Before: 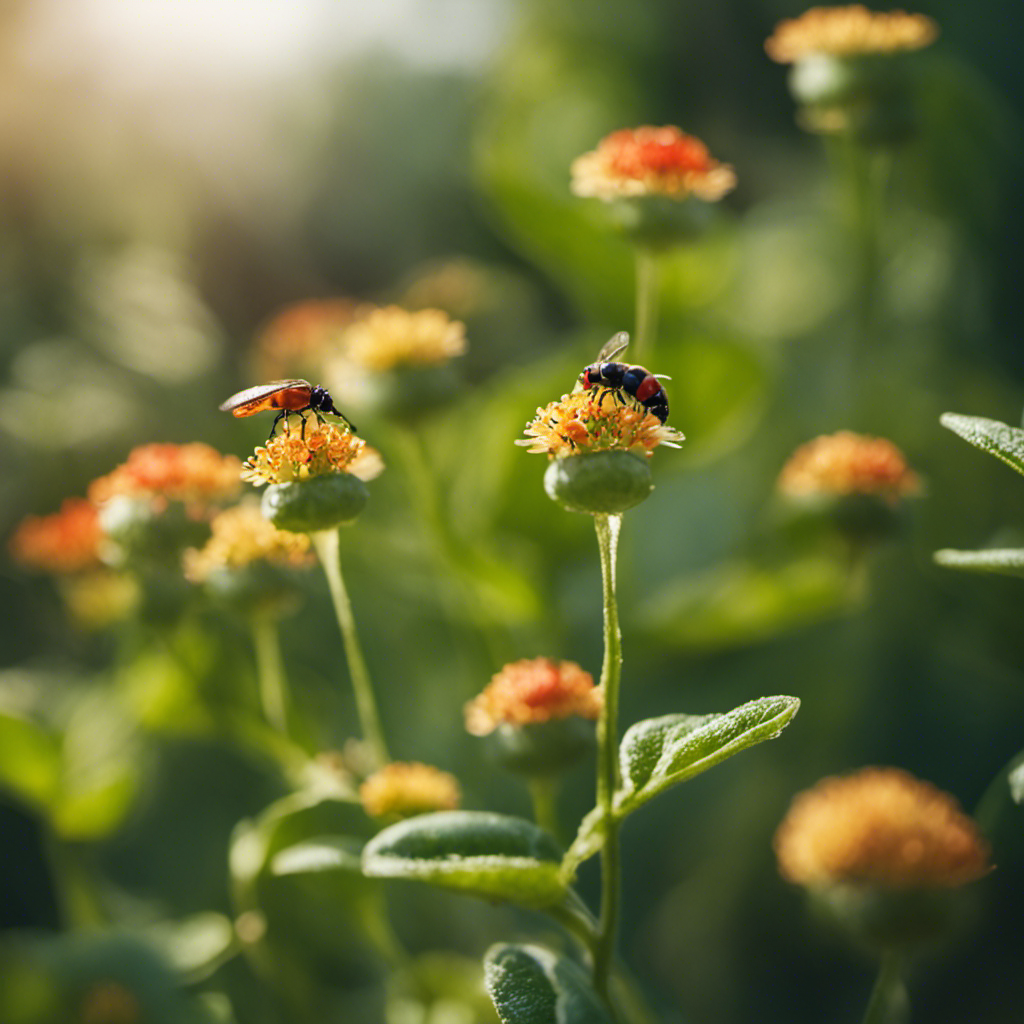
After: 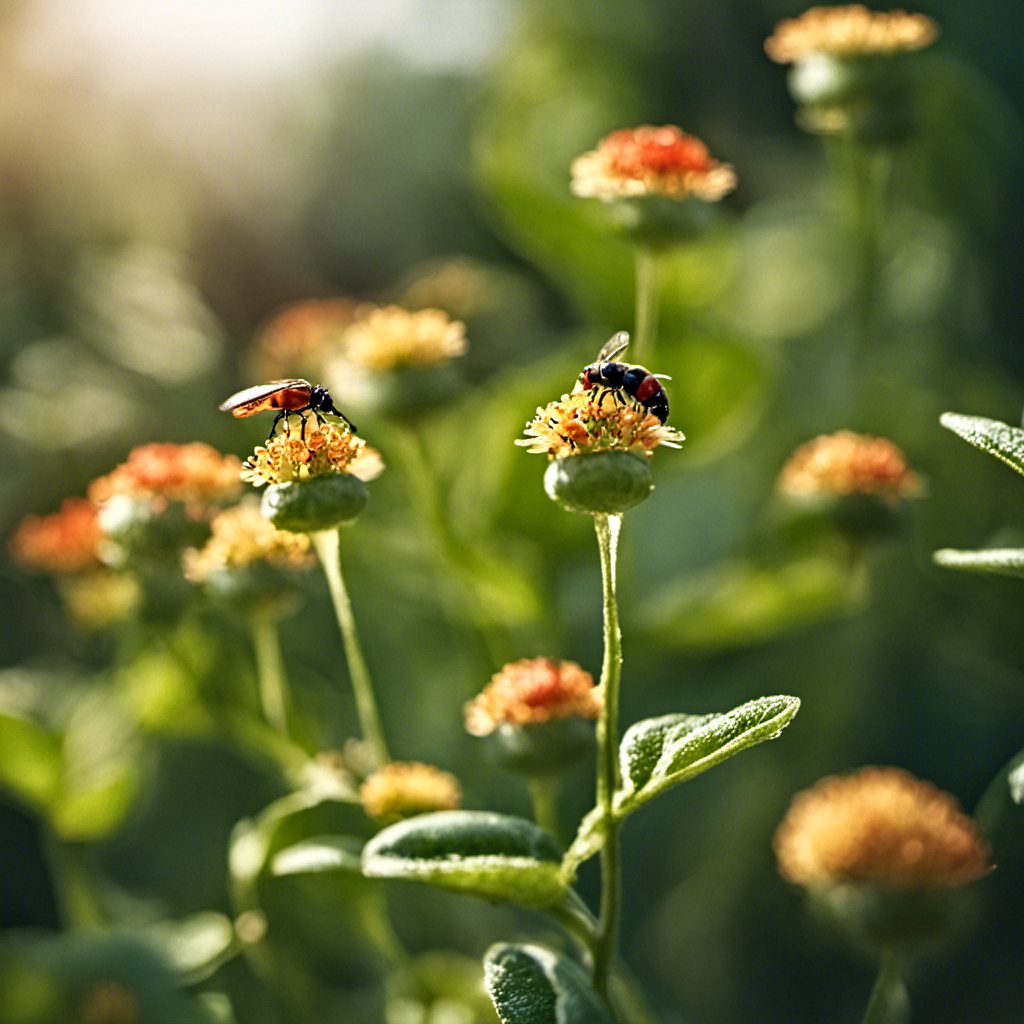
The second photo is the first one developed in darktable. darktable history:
shadows and highlights: shadows 0.487, highlights 38.54, highlights color adjustment 0.824%
contrast equalizer: octaves 7, y [[0.5, 0.542, 0.583, 0.625, 0.667, 0.708], [0.5 ×6], [0.5 ×6], [0 ×6], [0 ×6]]
